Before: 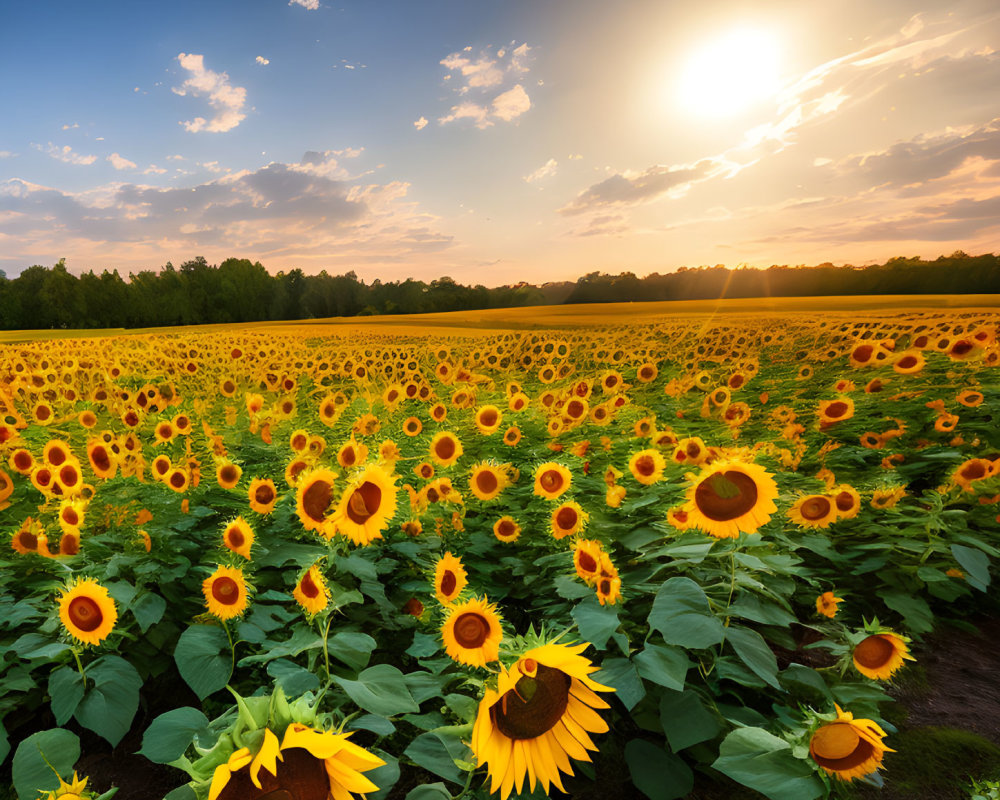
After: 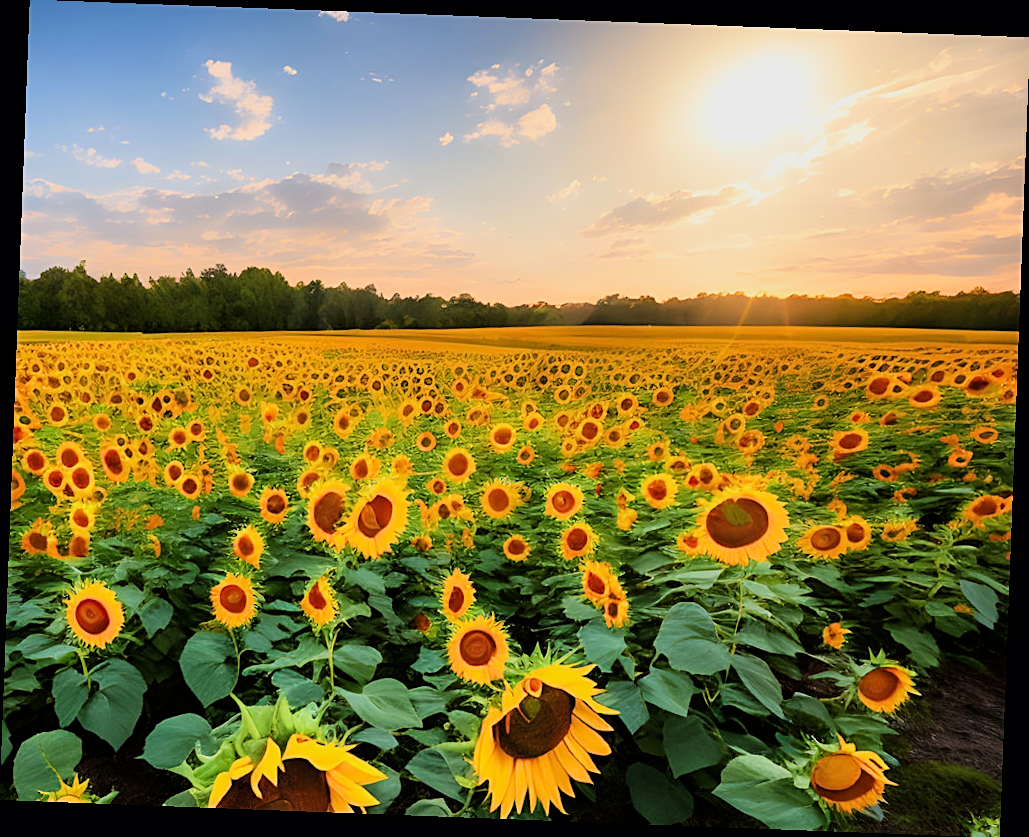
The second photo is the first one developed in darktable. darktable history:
rotate and perspective: rotation 2.17°, automatic cropping off
exposure: exposure 0.7 EV, compensate highlight preservation false
sharpen: on, module defaults
filmic rgb: black relative exposure -7.65 EV, white relative exposure 4.56 EV, hardness 3.61, color science v6 (2022)
